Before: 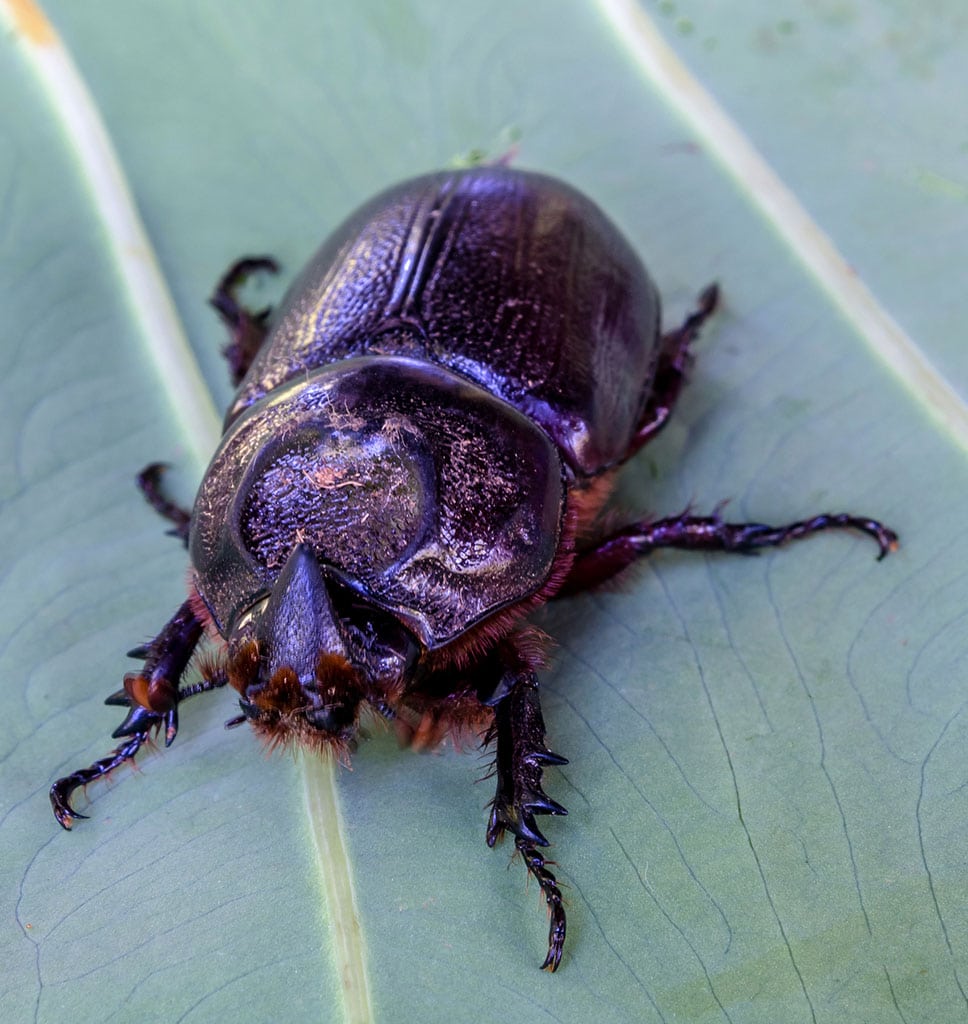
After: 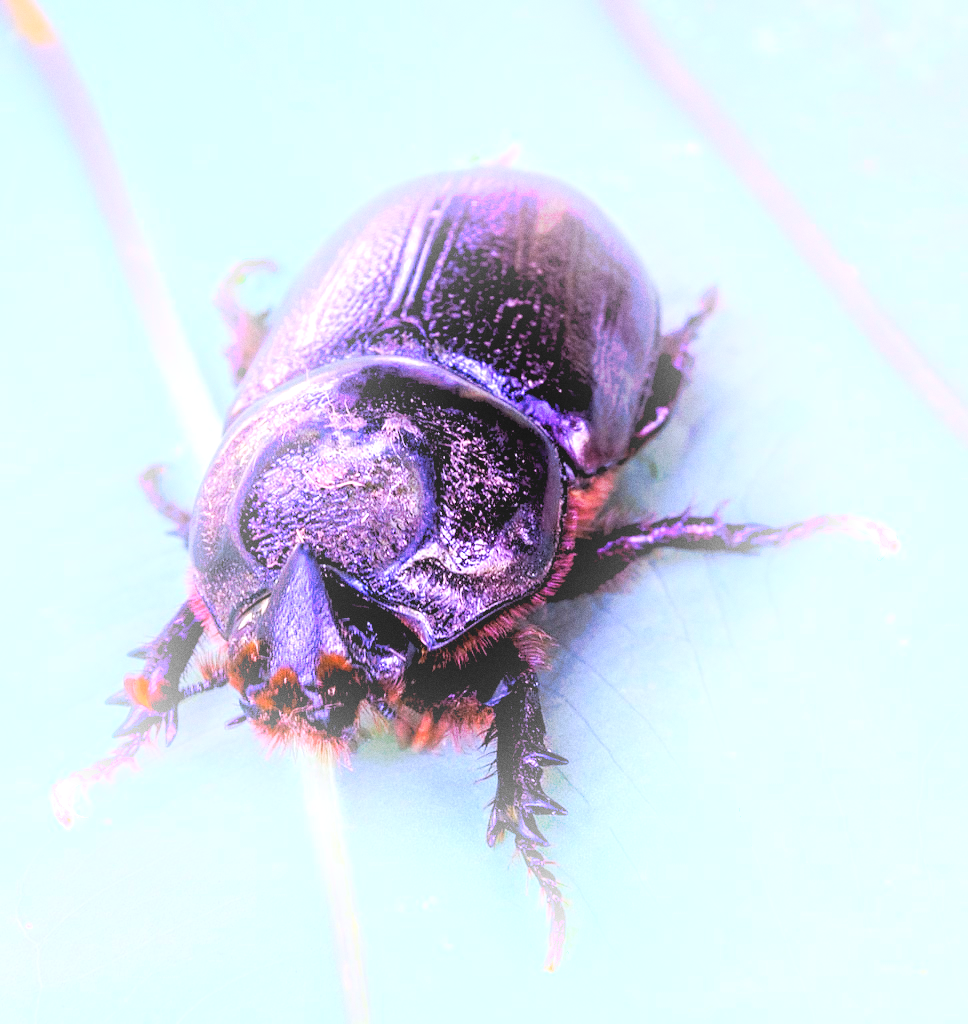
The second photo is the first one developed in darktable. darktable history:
base curve: curves: ch0 [(0, 0) (0.989, 0.992)], preserve colors none
tone curve: curves: ch0 [(0, 0) (0.003, 0.003) (0.011, 0.011) (0.025, 0.024) (0.044, 0.043) (0.069, 0.068) (0.1, 0.097) (0.136, 0.133) (0.177, 0.173) (0.224, 0.219) (0.277, 0.271) (0.335, 0.327) (0.399, 0.39) (0.468, 0.457) (0.543, 0.582) (0.623, 0.655) (0.709, 0.734) (0.801, 0.817) (0.898, 0.906) (1, 1)], preserve colors none
rgb levels: levels [[0.013, 0.434, 0.89], [0, 0.5, 1], [0, 0.5, 1]]
white balance: red 1.042, blue 1.17
bloom: on, module defaults
grain: coarseness 0.09 ISO
exposure: black level correction 0, exposure 1.1 EV, compensate exposure bias true, compensate highlight preservation false
local contrast: highlights 100%, shadows 100%, detail 120%, midtone range 0.2
